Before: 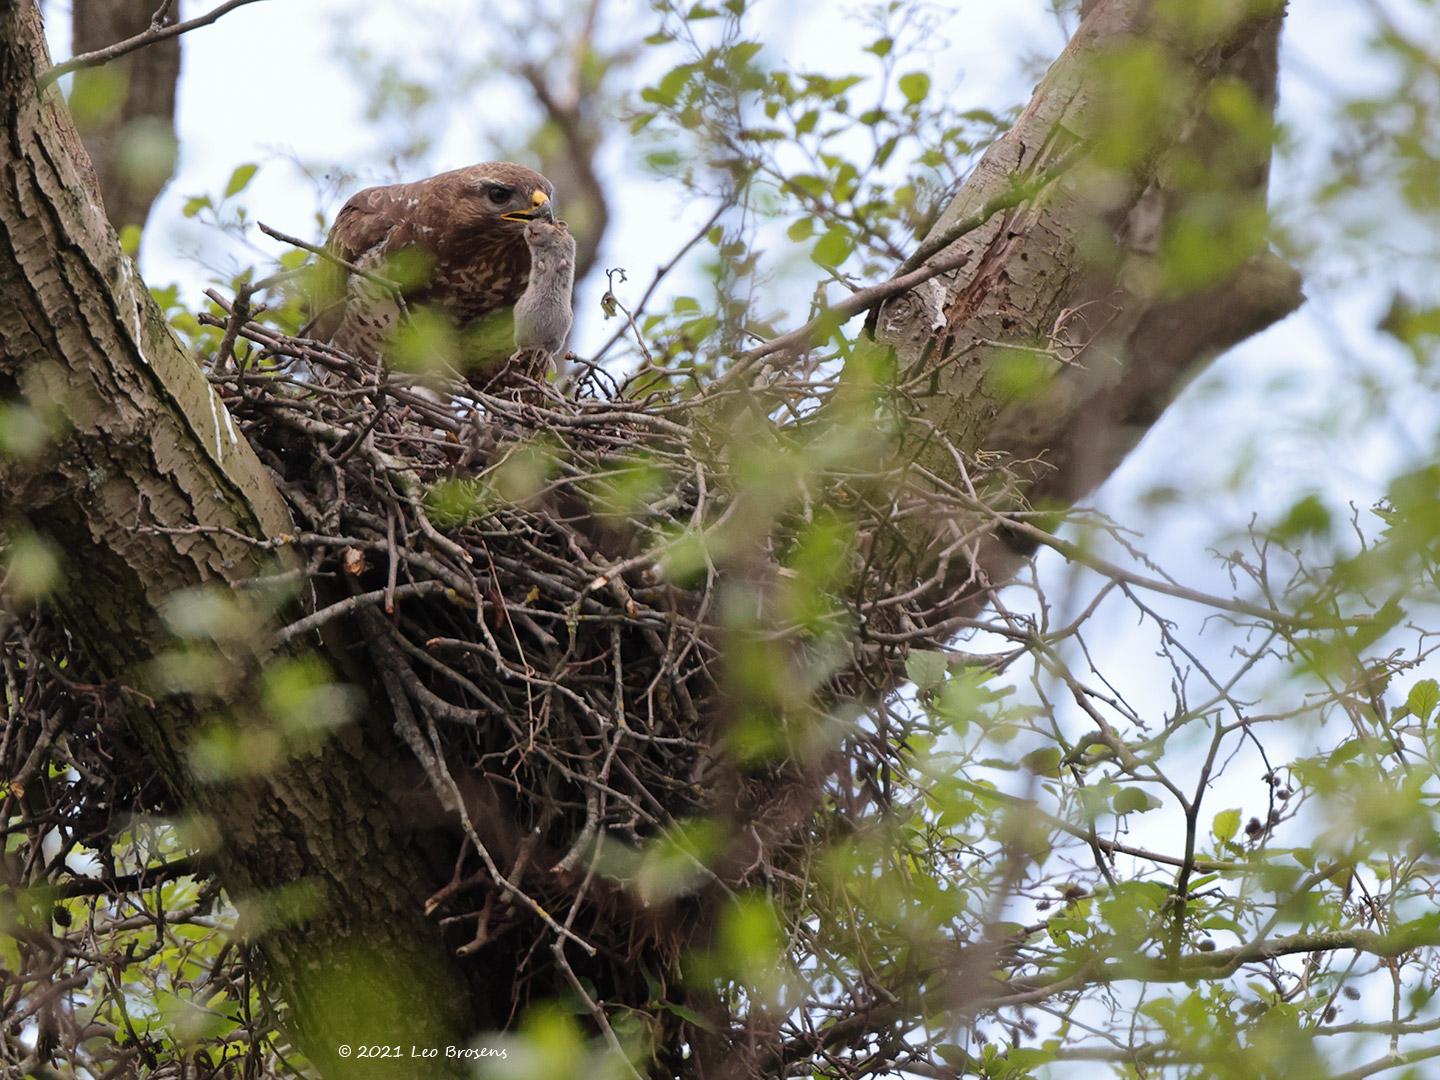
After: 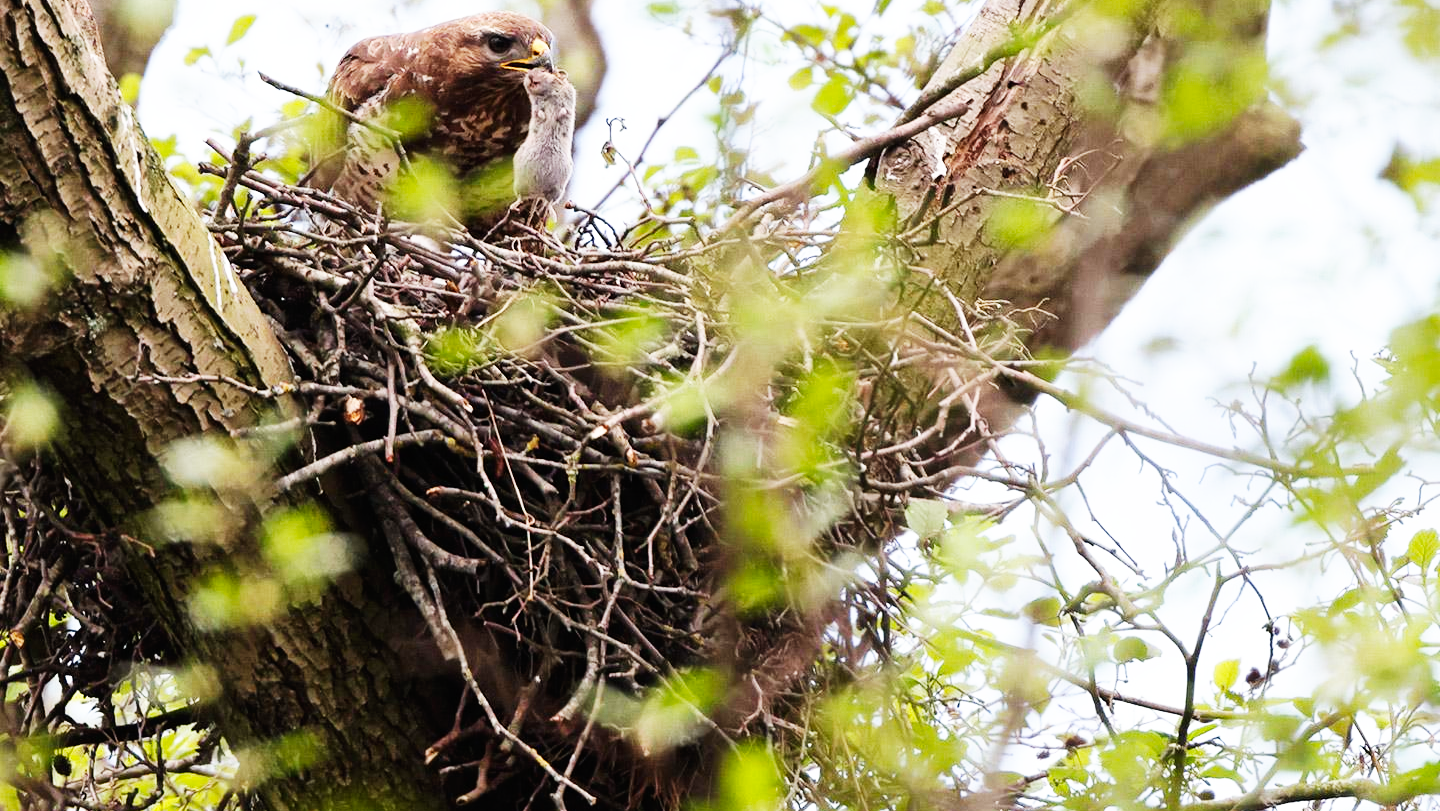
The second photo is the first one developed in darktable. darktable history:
crop: top 14.027%, bottom 10.85%
base curve: curves: ch0 [(0, 0) (0.007, 0.004) (0.027, 0.03) (0.046, 0.07) (0.207, 0.54) (0.442, 0.872) (0.673, 0.972) (1, 1)], preserve colors none
